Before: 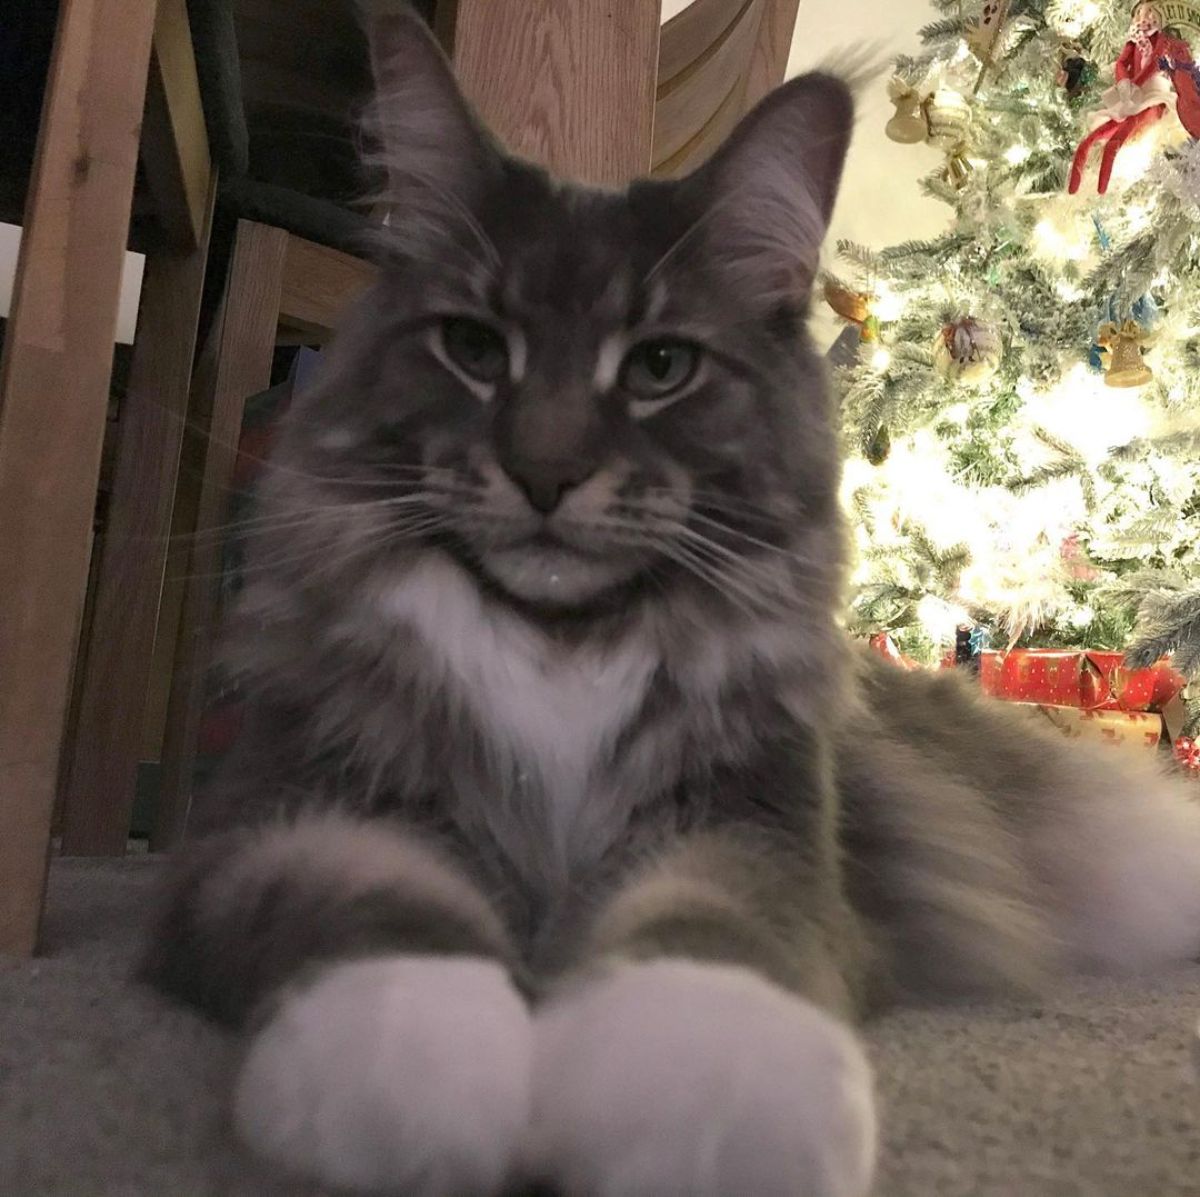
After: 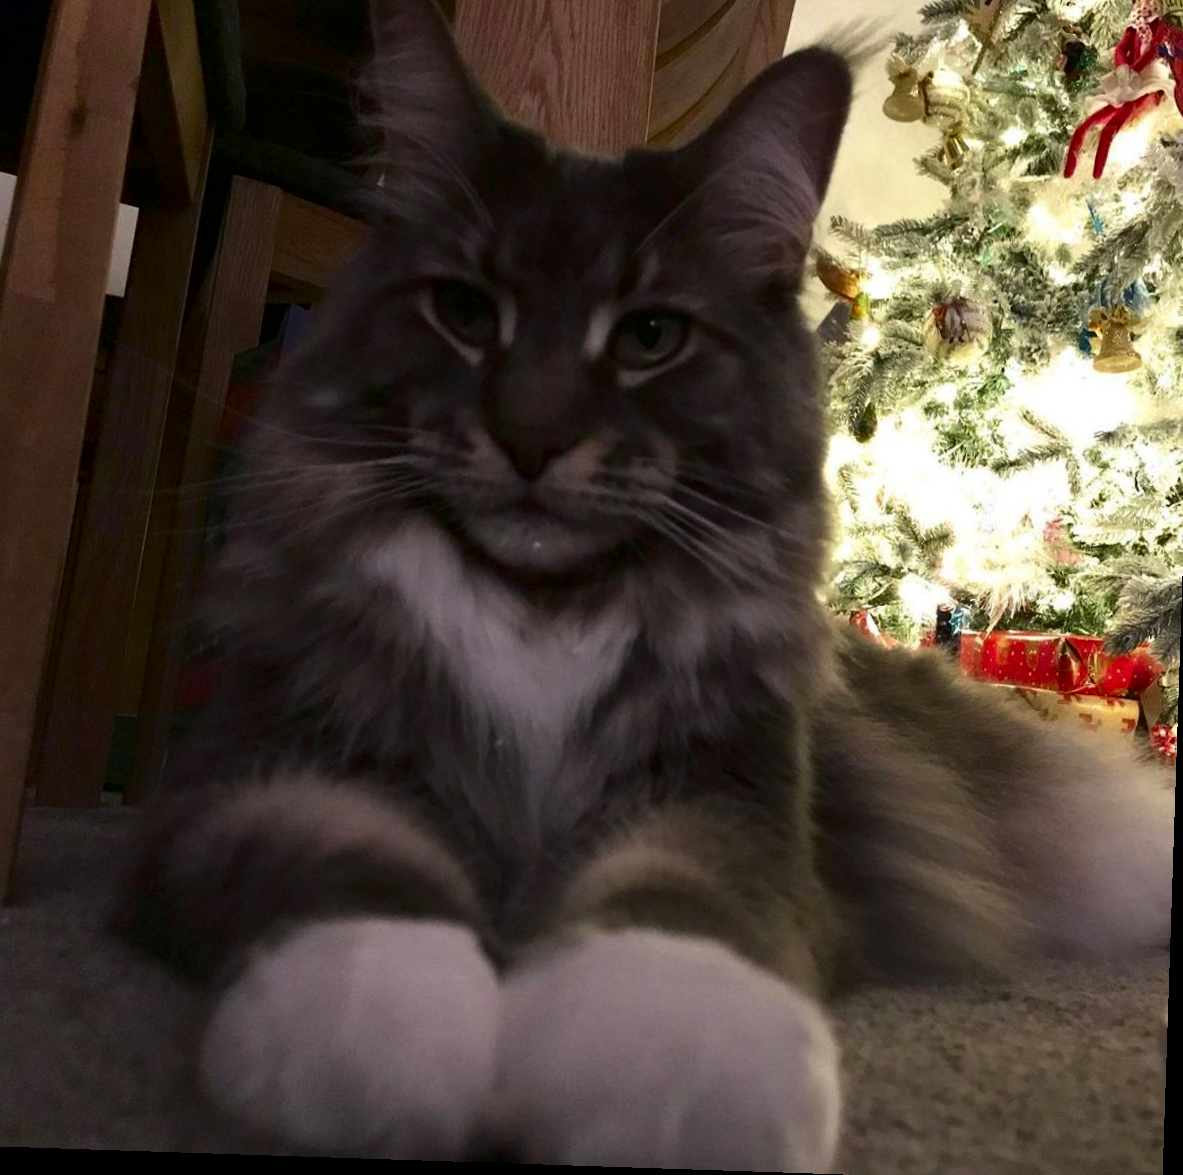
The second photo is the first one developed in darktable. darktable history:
crop and rotate: angle -1.9°, left 3.073%, top 4.25%, right 1.421%, bottom 0.621%
contrast brightness saturation: contrast 0.127, brightness -0.221, saturation 0.147
